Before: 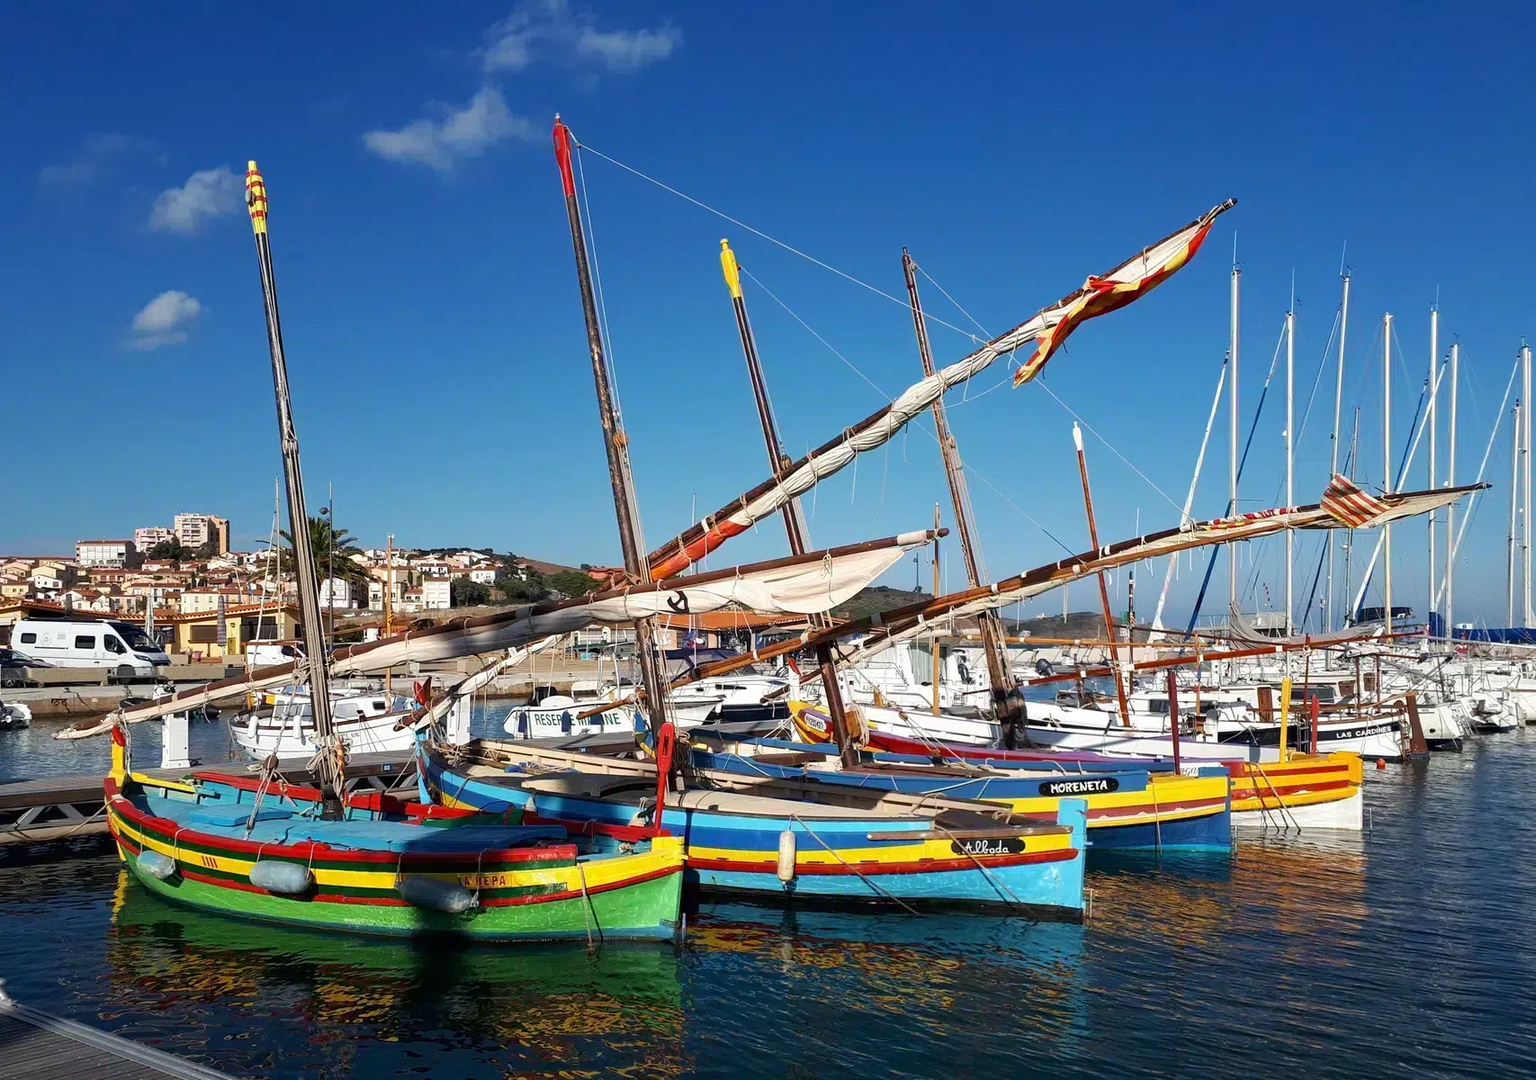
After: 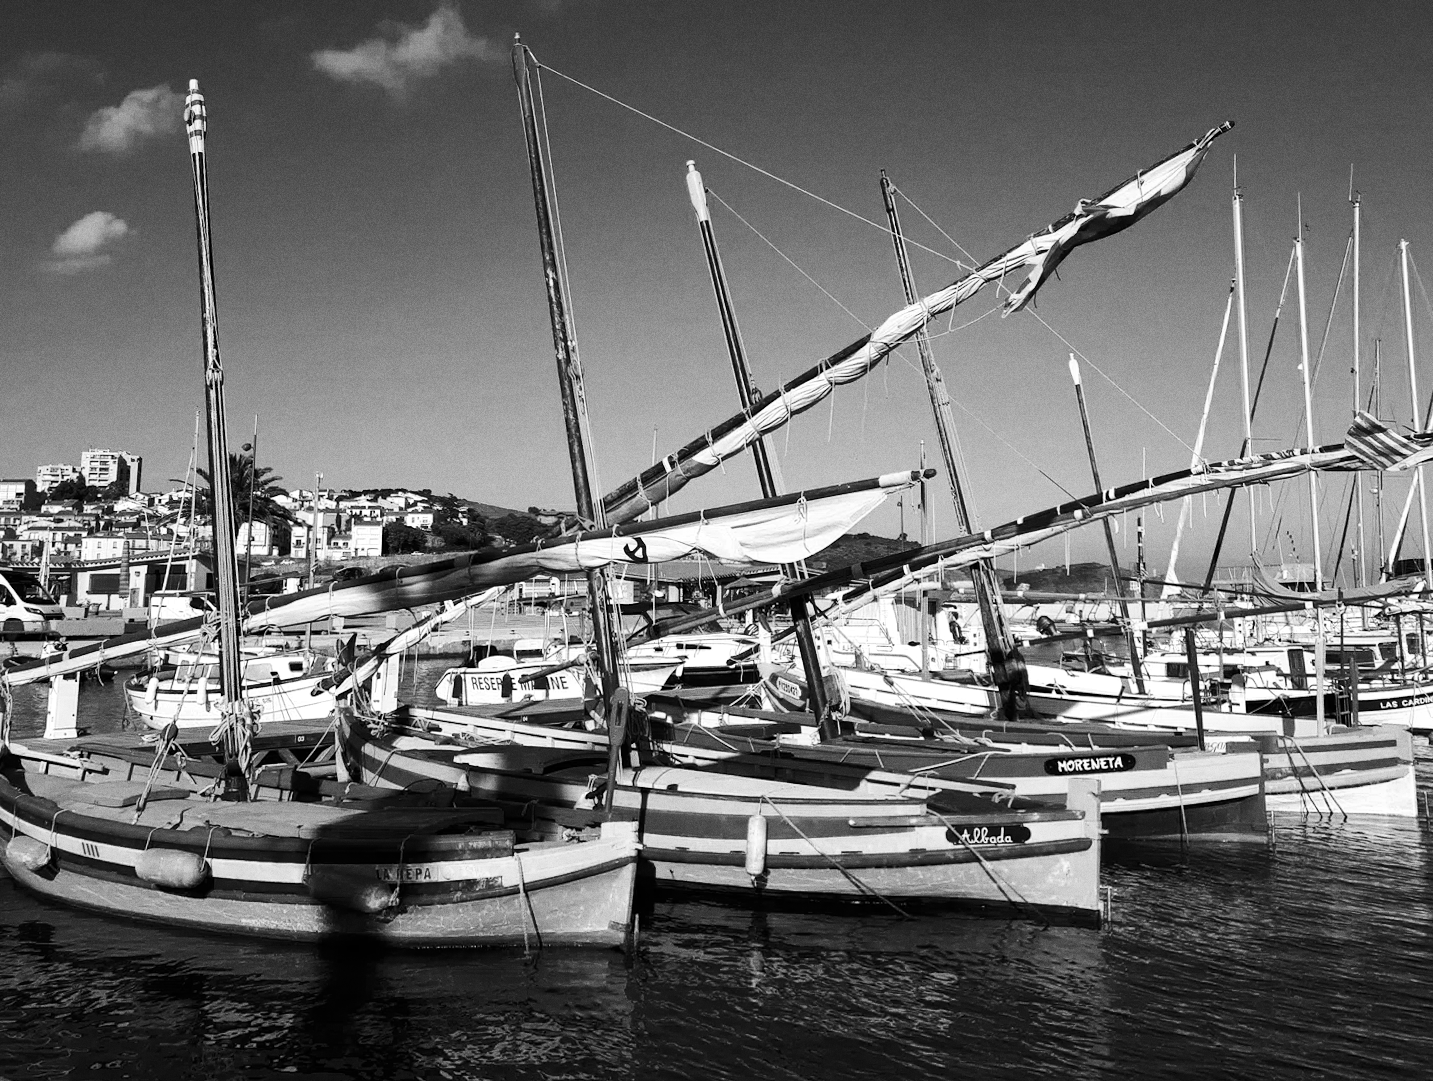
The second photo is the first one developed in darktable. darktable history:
color balance rgb: perceptual saturation grading › global saturation 20%, global vibrance 20%
monochrome: on, module defaults
crop: left 3.305%, top 6.436%, right 6.389%, bottom 3.258%
shadows and highlights: shadows 10, white point adjustment 1, highlights -40
contrast brightness saturation: contrast 0.28
grain: on, module defaults
rotate and perspective: rotation 0.215°, lens shift (vertical) -0.139, crop left 0.069, crop right 0.939, crop top 0.002, crop bottom 0.996
